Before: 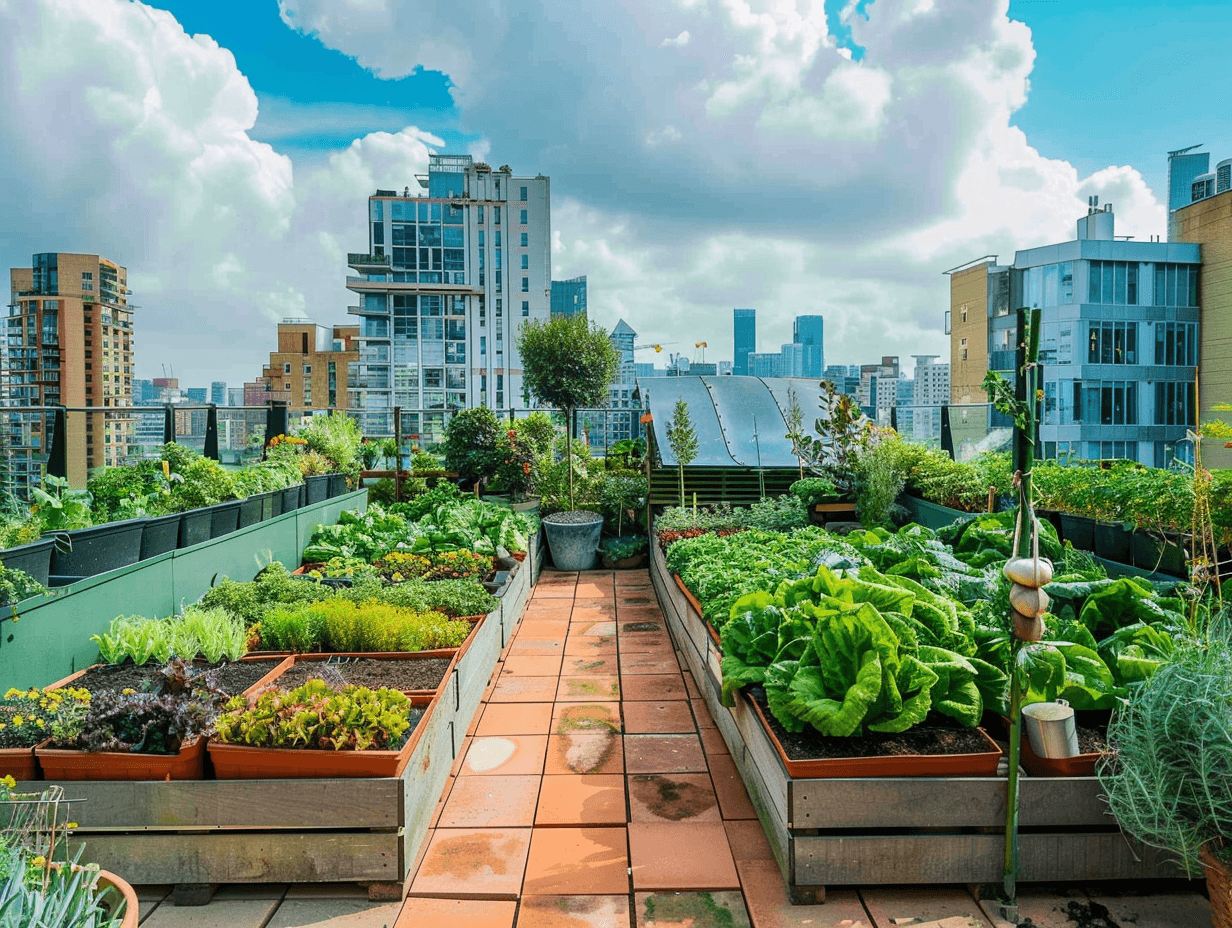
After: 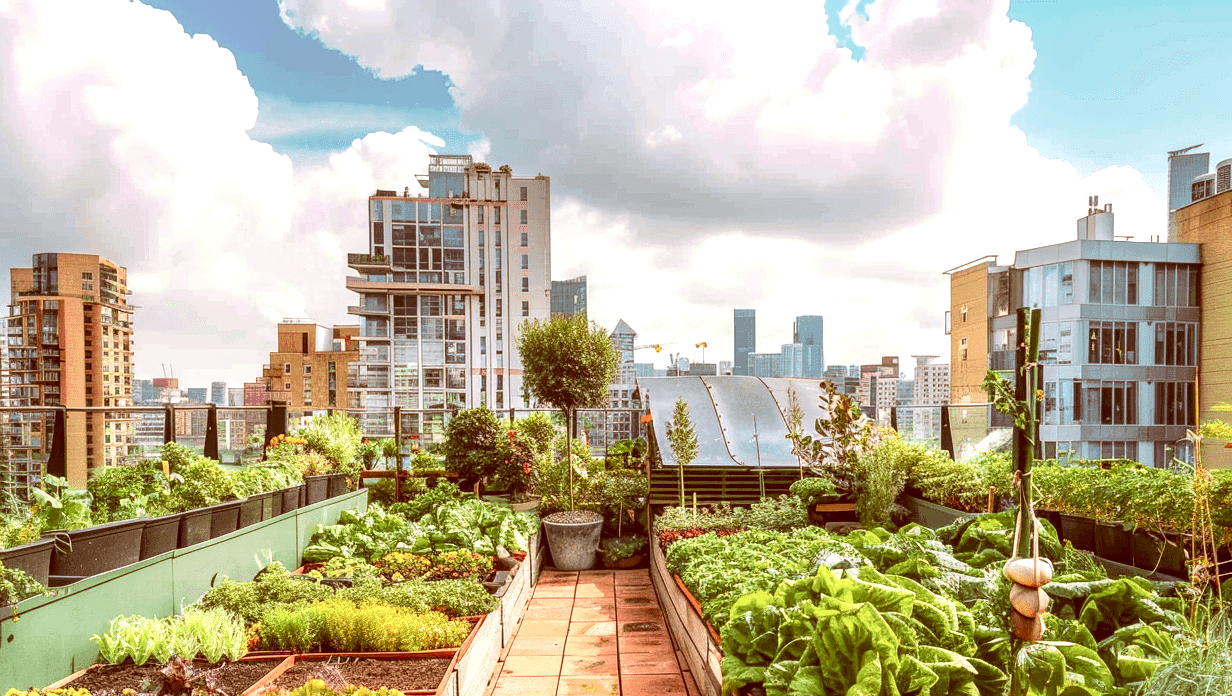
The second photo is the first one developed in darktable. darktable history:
exposure: black level correction 0, exposure 0.701 EV, compensate exposure bias true, compensate highlight preservation false
velvia: on, module defaults
tone equalizer: on, module defaults
crop: bottom 24.992%
color correction: highlights a* 9.37, highlights b* 8.71, shadows a* 39.95, shadows b* 39.7, saturation 0.768
contrast equalizer: octaves 7, y [[0.5, 0.542, 0.583, 0.625, 0.667, 0.708], [0.5 ×6], [0.5 ×6], [0, 0.033, 0.067, 0.1, 0.133, 0.167], [0, 0.05, 0.1, 0.15, 0.2, 0.25]], mix -0.195
local contrast: on, module defaults
